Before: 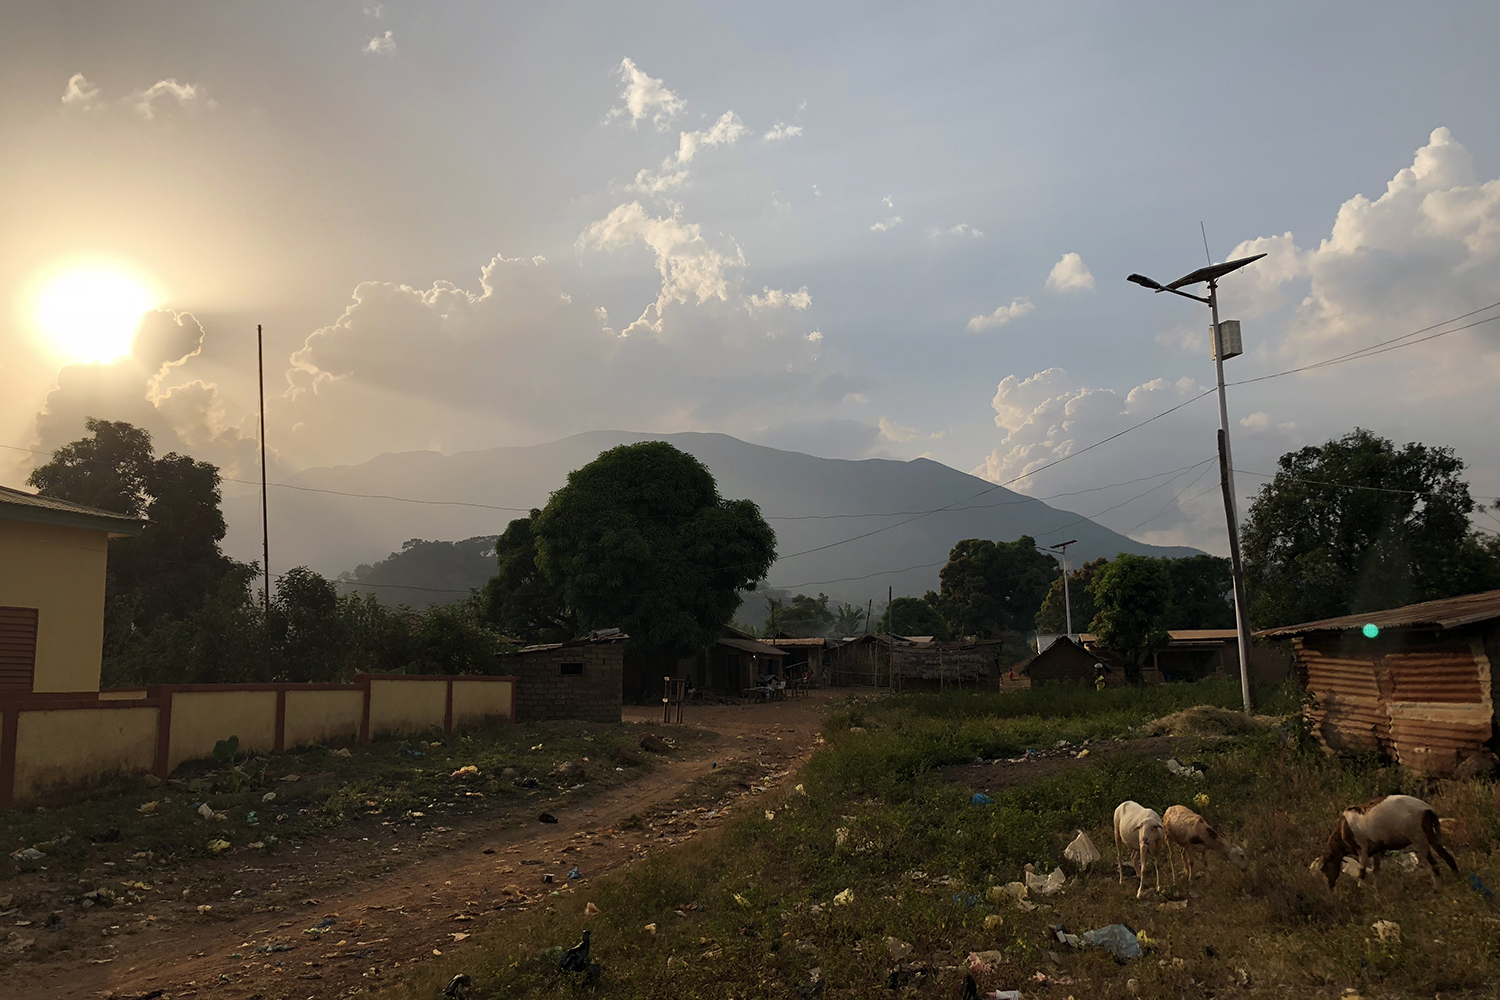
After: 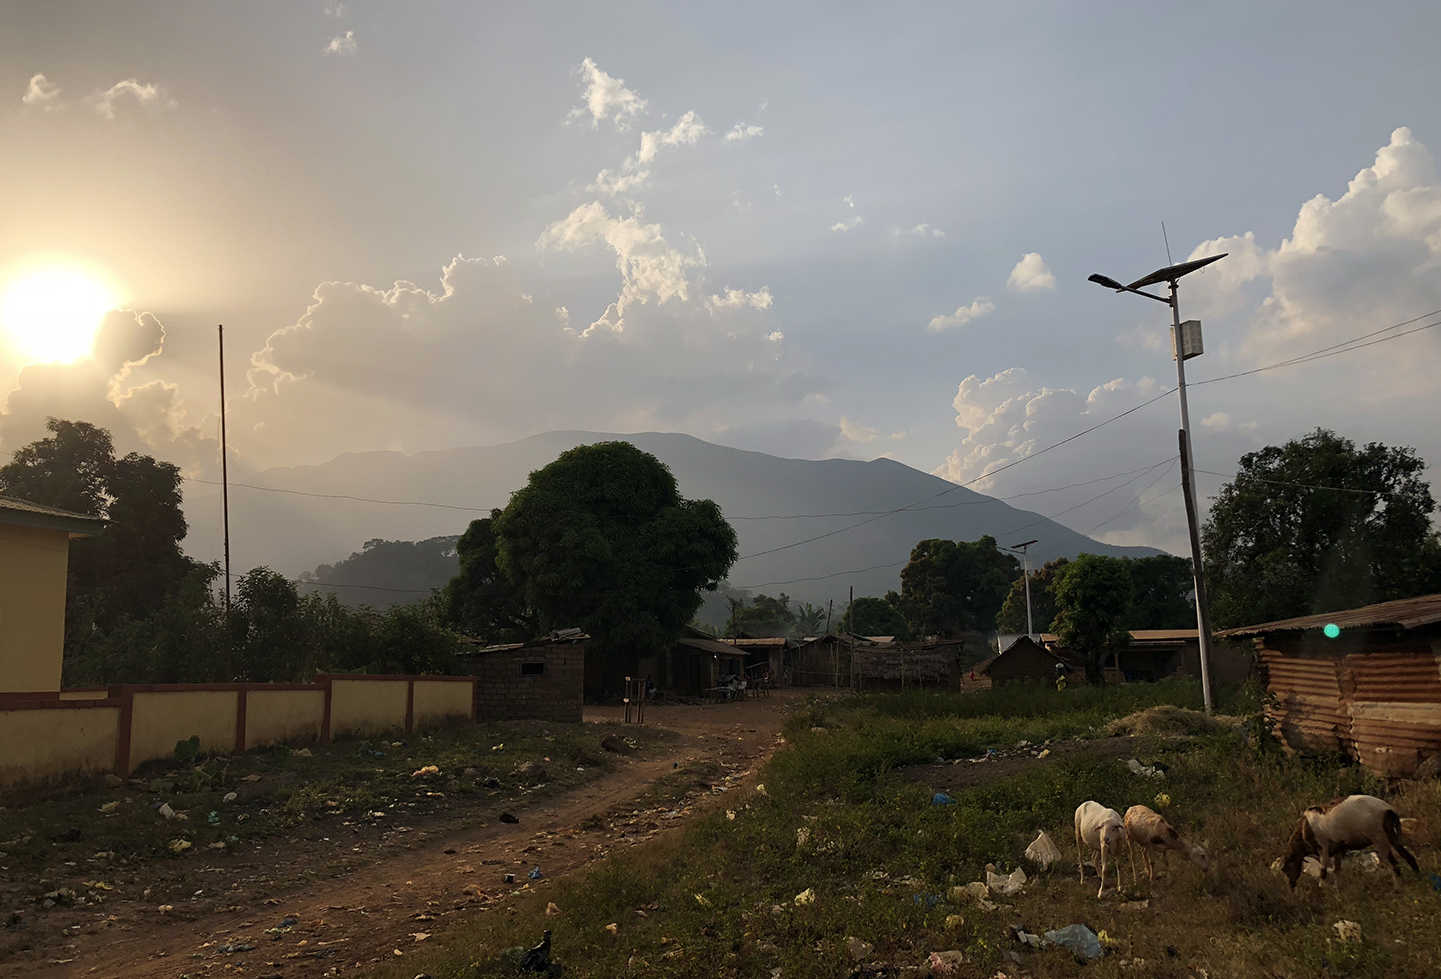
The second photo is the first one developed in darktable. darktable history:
crop and rotate: left 2.614%, right 1.269%, bottom 2.052%
